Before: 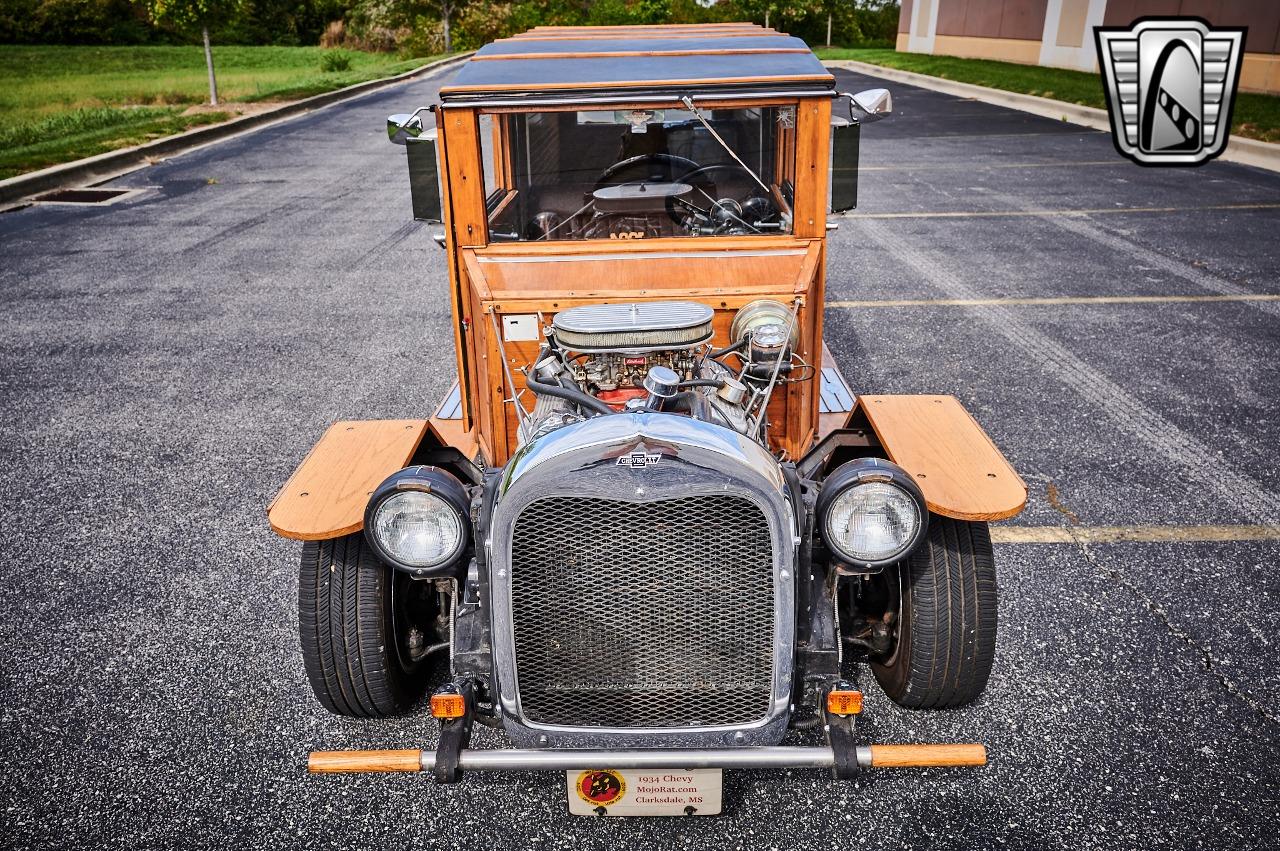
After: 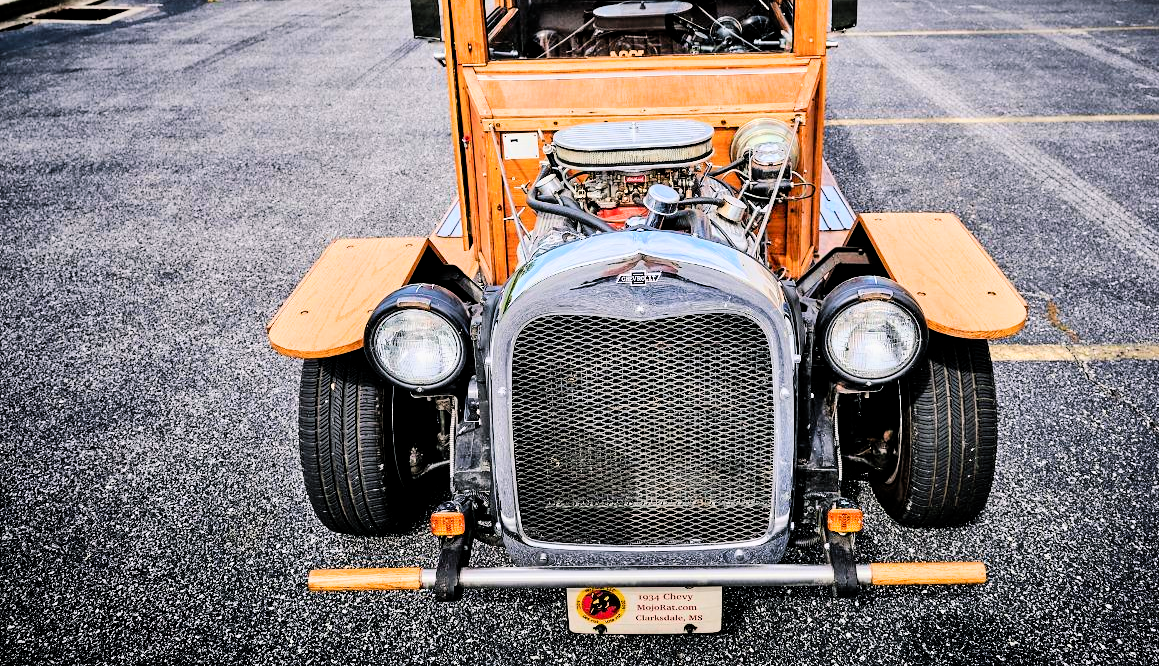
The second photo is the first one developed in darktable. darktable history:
filmic rgb: middle gray luminance 8.62%, black relative exposure -6.3 EV, white relative exposure 2.7 EV, threshold 5.95 EV, target black luminance 0%, hardness 4.77, latitude 73.66%, contrast 1.334, shadows ↔ highlights balance 9.86%, color science v6 (2022), enable highlight reconstruction true
tone curve: curves: ch0 [(0, 0) (0.526, 0.642) (1, 1)], color space Lab, linked channels, preserve colors none
crop: top 21.42%, right 9.399%, bottom 0.317%
color balance rgb: shadows lift › luminance -7.723%, shadows lift › chroma 2.326%, shadows lift › hue 167.86°, perceptual saturation grading › global saturation 13.179%, global vibrance 20%
